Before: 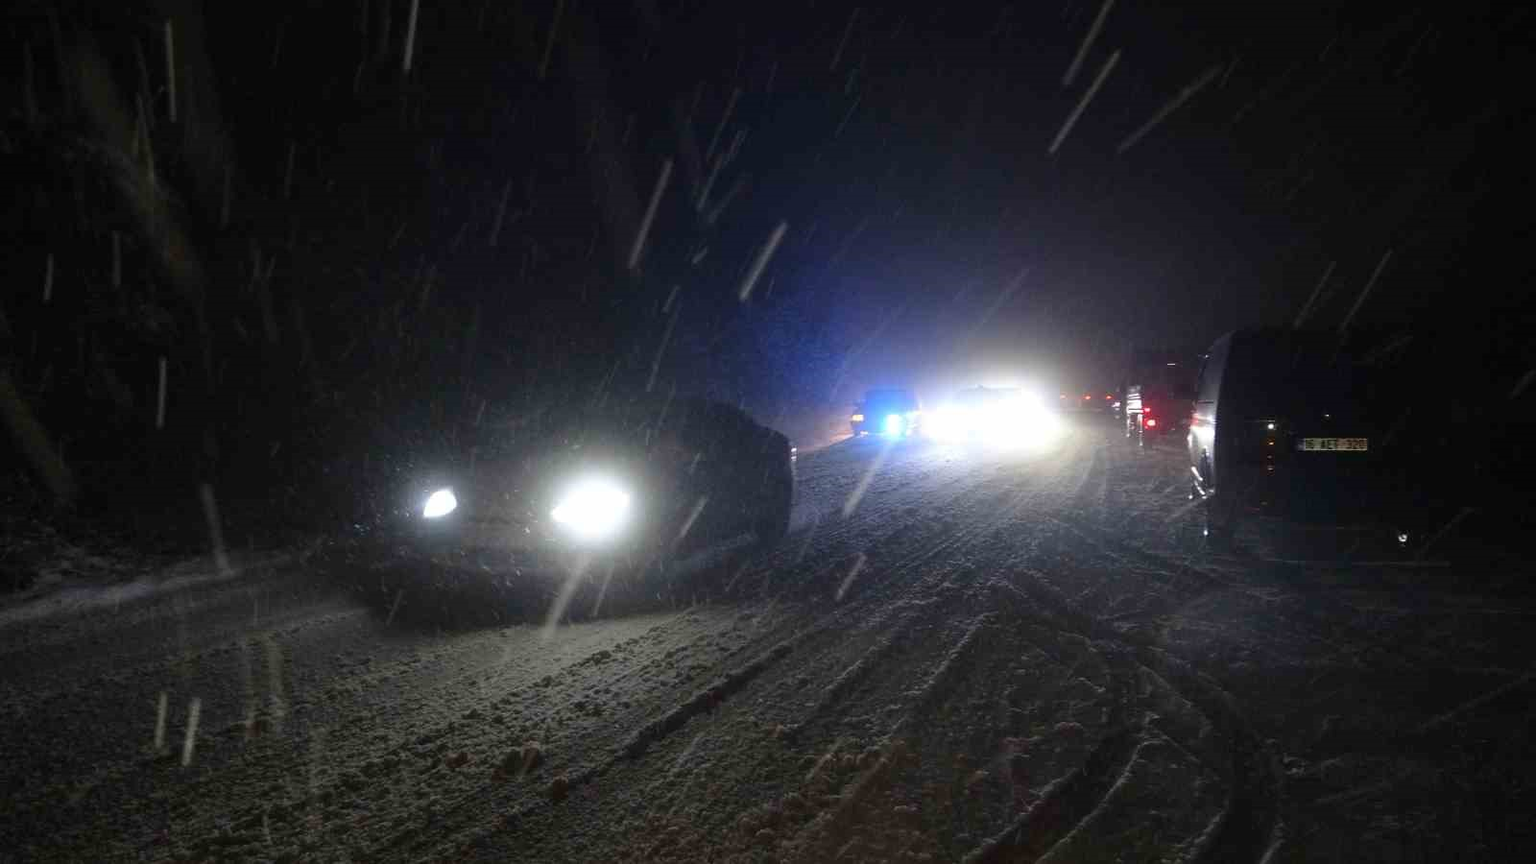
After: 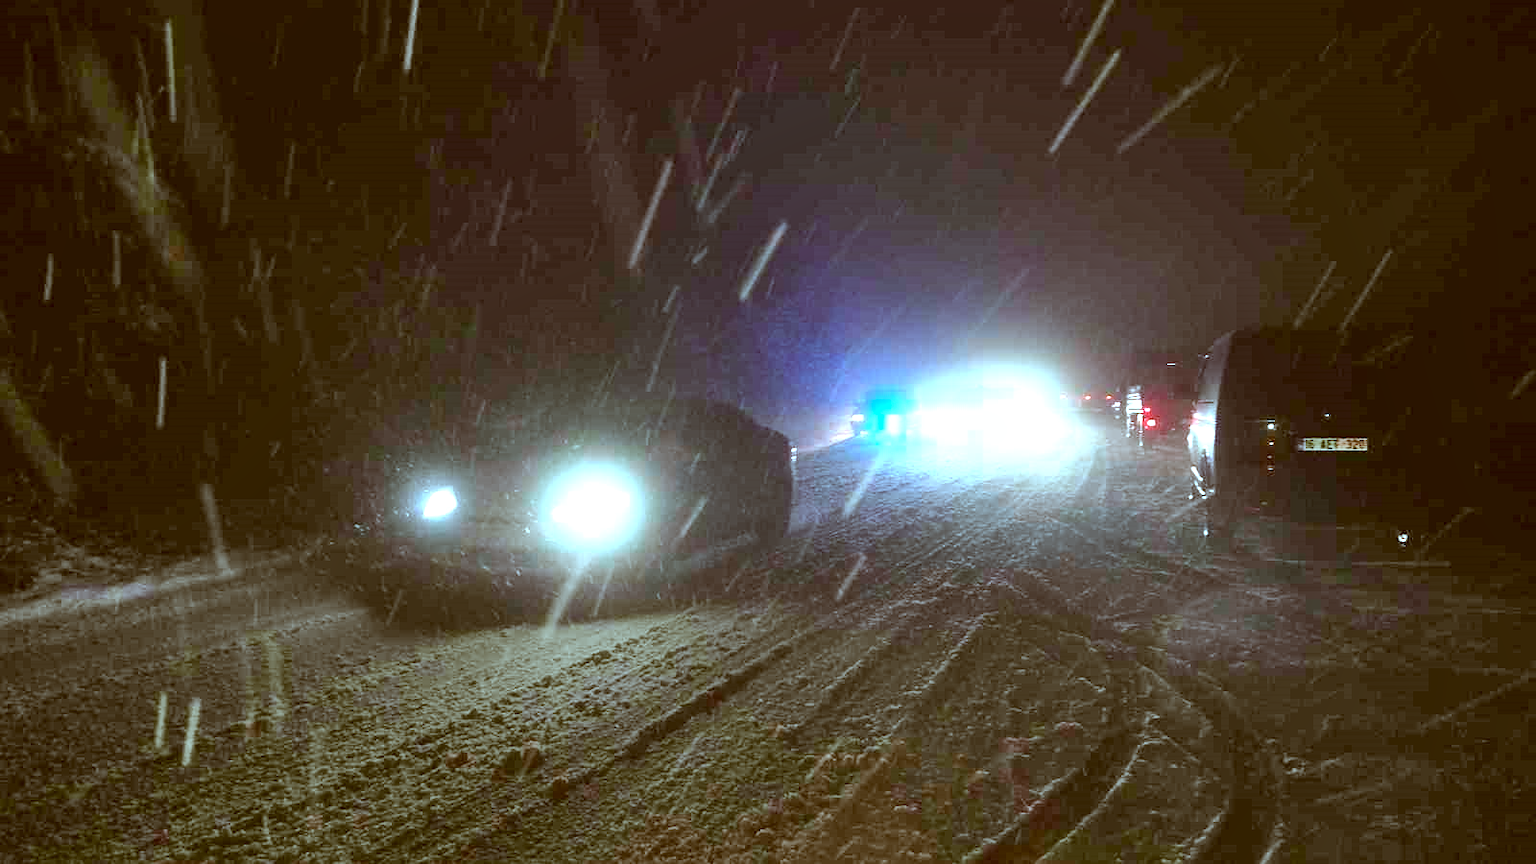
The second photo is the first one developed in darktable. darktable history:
sharpen: amount 0.2
shadows and highlights: radius 100.41, shadows 50.55, highlights -64.36, highlights color adjustment 49.82%, soften with gaussian
exposure: exposure 1.089 EV, compensate highlight preservation false
color correction: highlights a* -14.62, highlights b* -16.22, shadows a* 10.12, shadows b* 29.4
